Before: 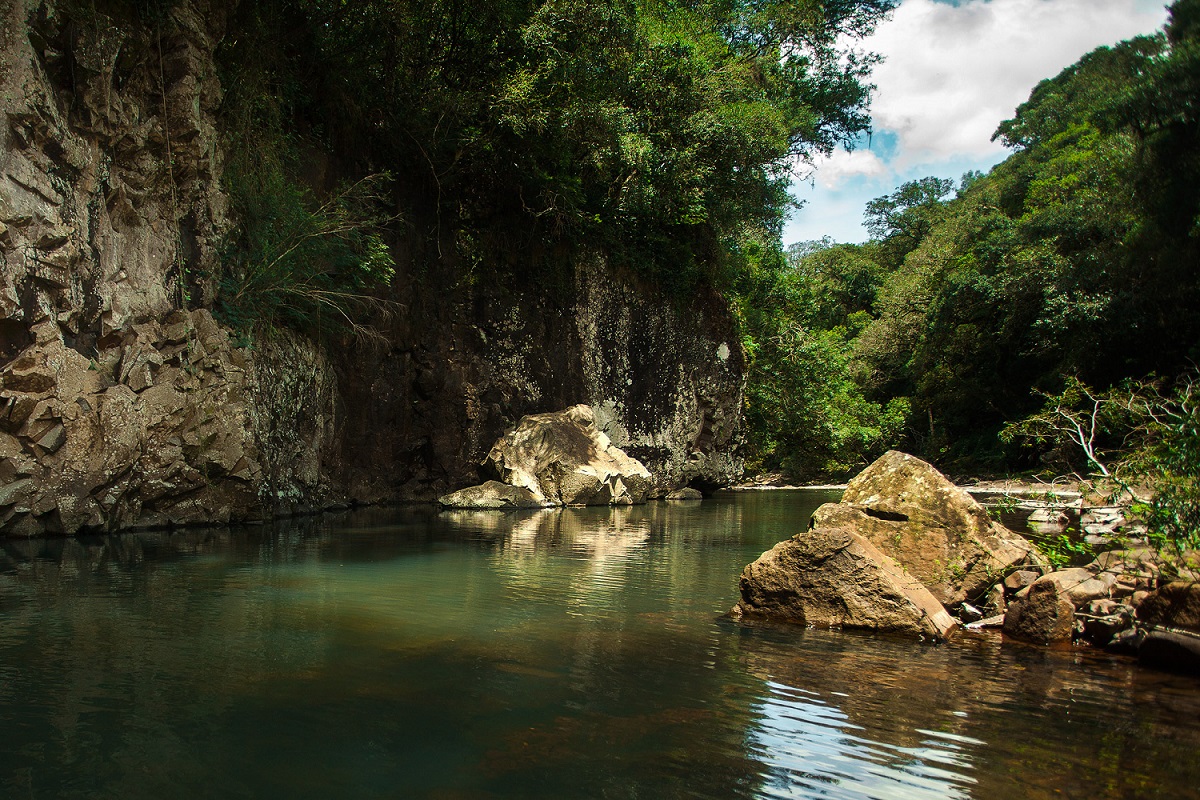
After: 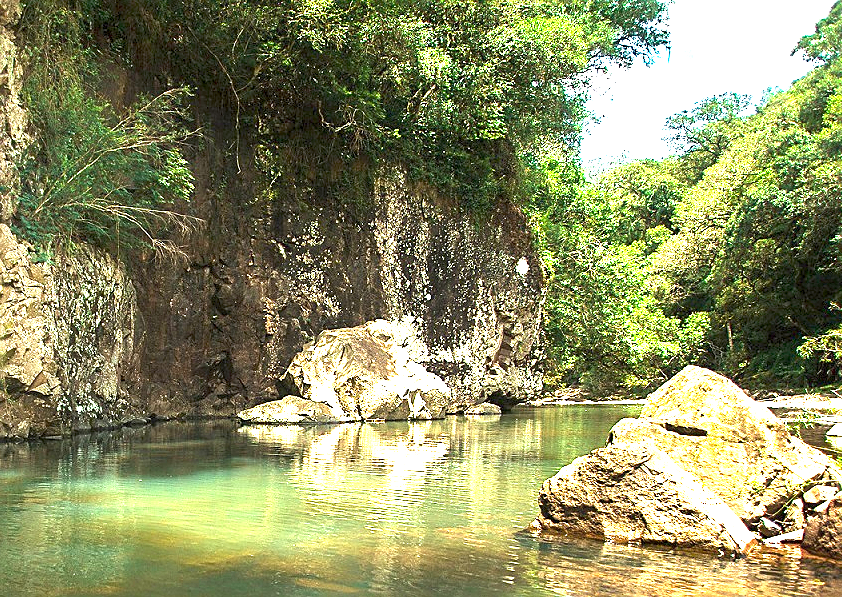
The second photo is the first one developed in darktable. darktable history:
sharpen: on, module defaults
exposure: exposure 3.09 EV, compensate highlight preservation false
crop and rotate: left 16.798%, top 10.706%, right 12.984%, bottom 14.623%
